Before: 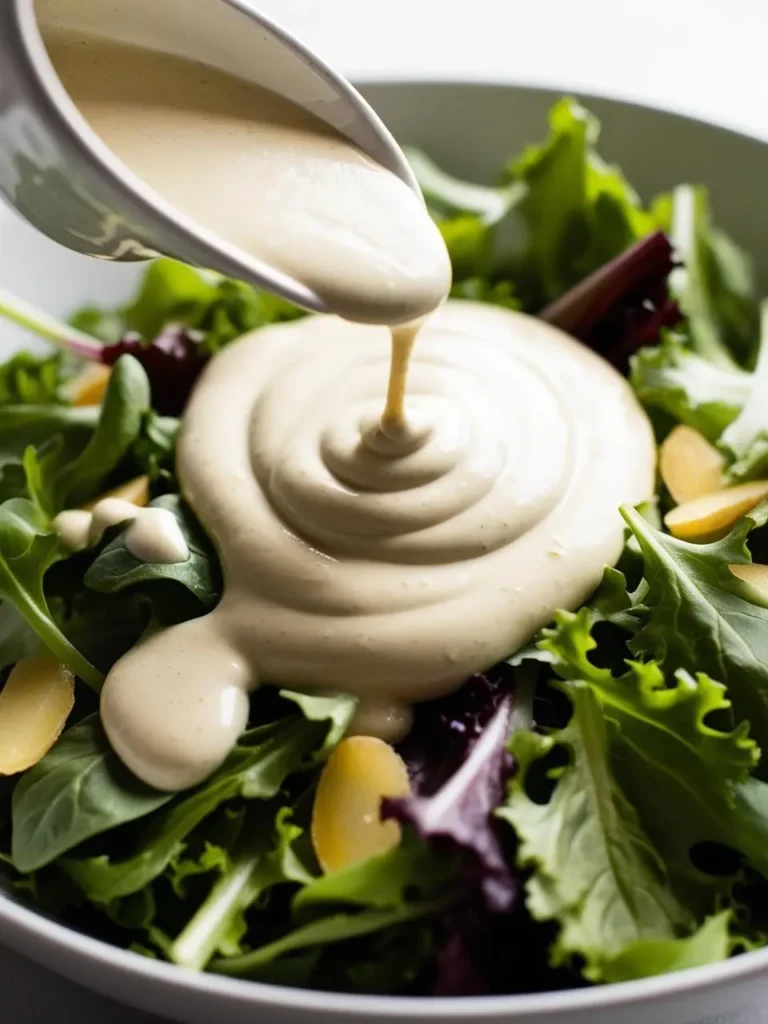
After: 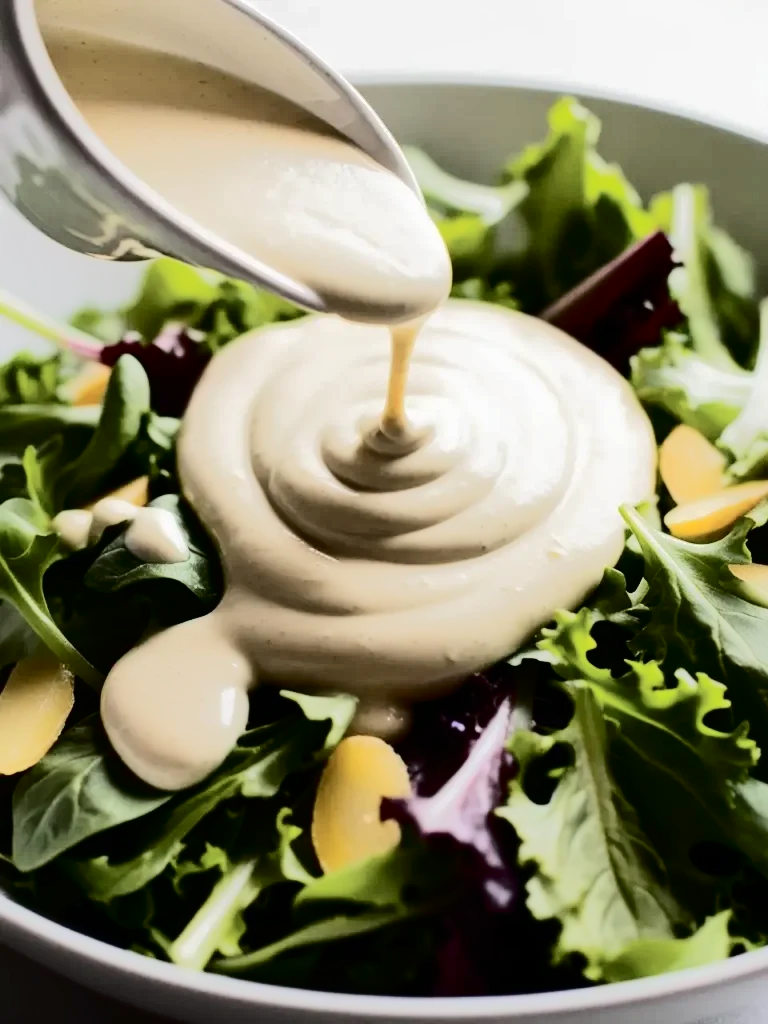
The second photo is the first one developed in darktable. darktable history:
tone curve: curves: ch0 [(0, 0) (0.003, 0.001) (0.011, 0.005) (0.025, 0.009) (0.044, 0.014) (0.069, 0.019) (0.1, 0.028) (0.136, 0.039) (0.177, 0.073) (0.224, 0.134) (0.277, 0.218) (0.335, 0.343) (0.399, 0.488) (0.468, 0.608) (0.543, 0.699) (0.623, 0.773) (0.709, 0.819) (0.801, 0.852) (0.898, 0.874) (1, 1)], color space Lab, independent channels, preserve colors none
